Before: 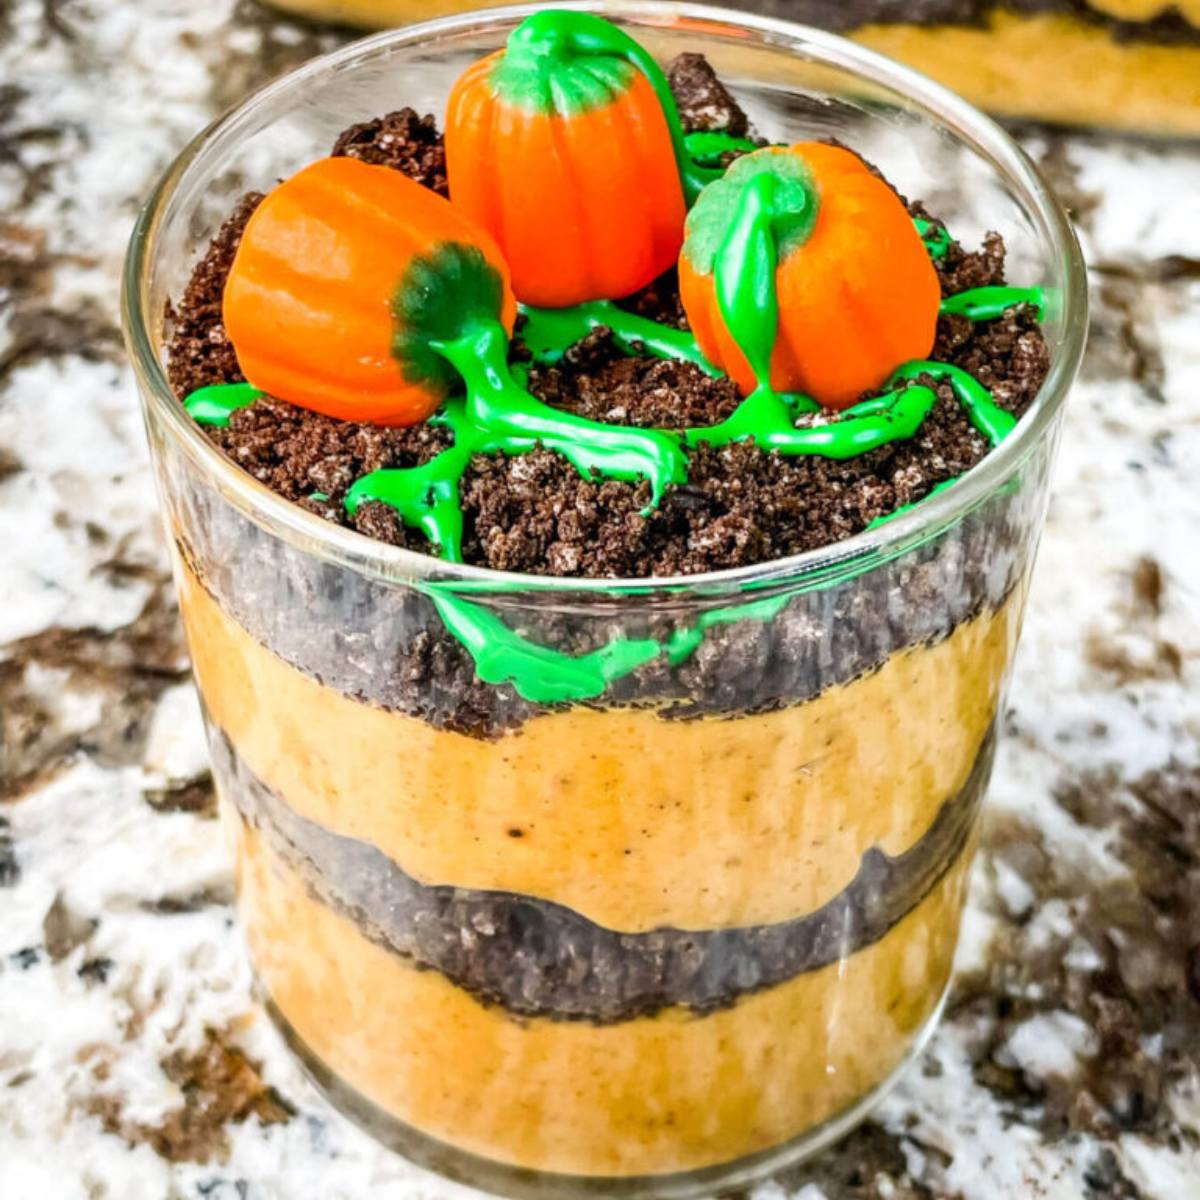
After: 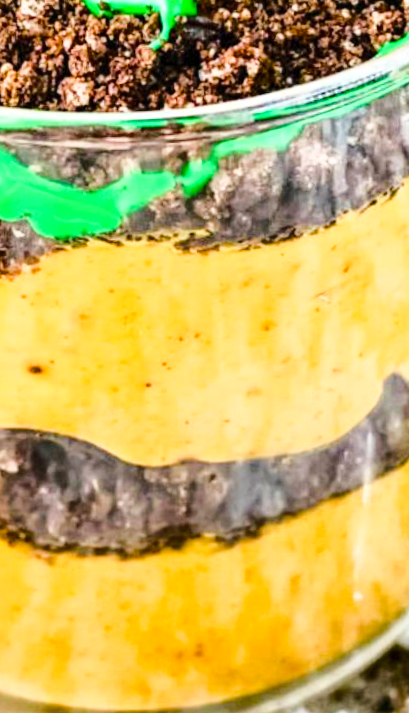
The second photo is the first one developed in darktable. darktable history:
rotate and perspective: rotation -1.75°, automatic cropping off
color balance rgb: perceptual saturation grading › global saturation 20%, perceptual saturation grading › highlights -25%, perceptual saturation grading › shadows 50%
crop: left 40.878%, top 39.176%, right 25.993%, bottom 3.081%
base curve: curves: ch0 [(0, 0) (0.032, 0.037) (0.105, 0.228) (0.435, 0.76) (0.856, 0.983) (1, 1)]
